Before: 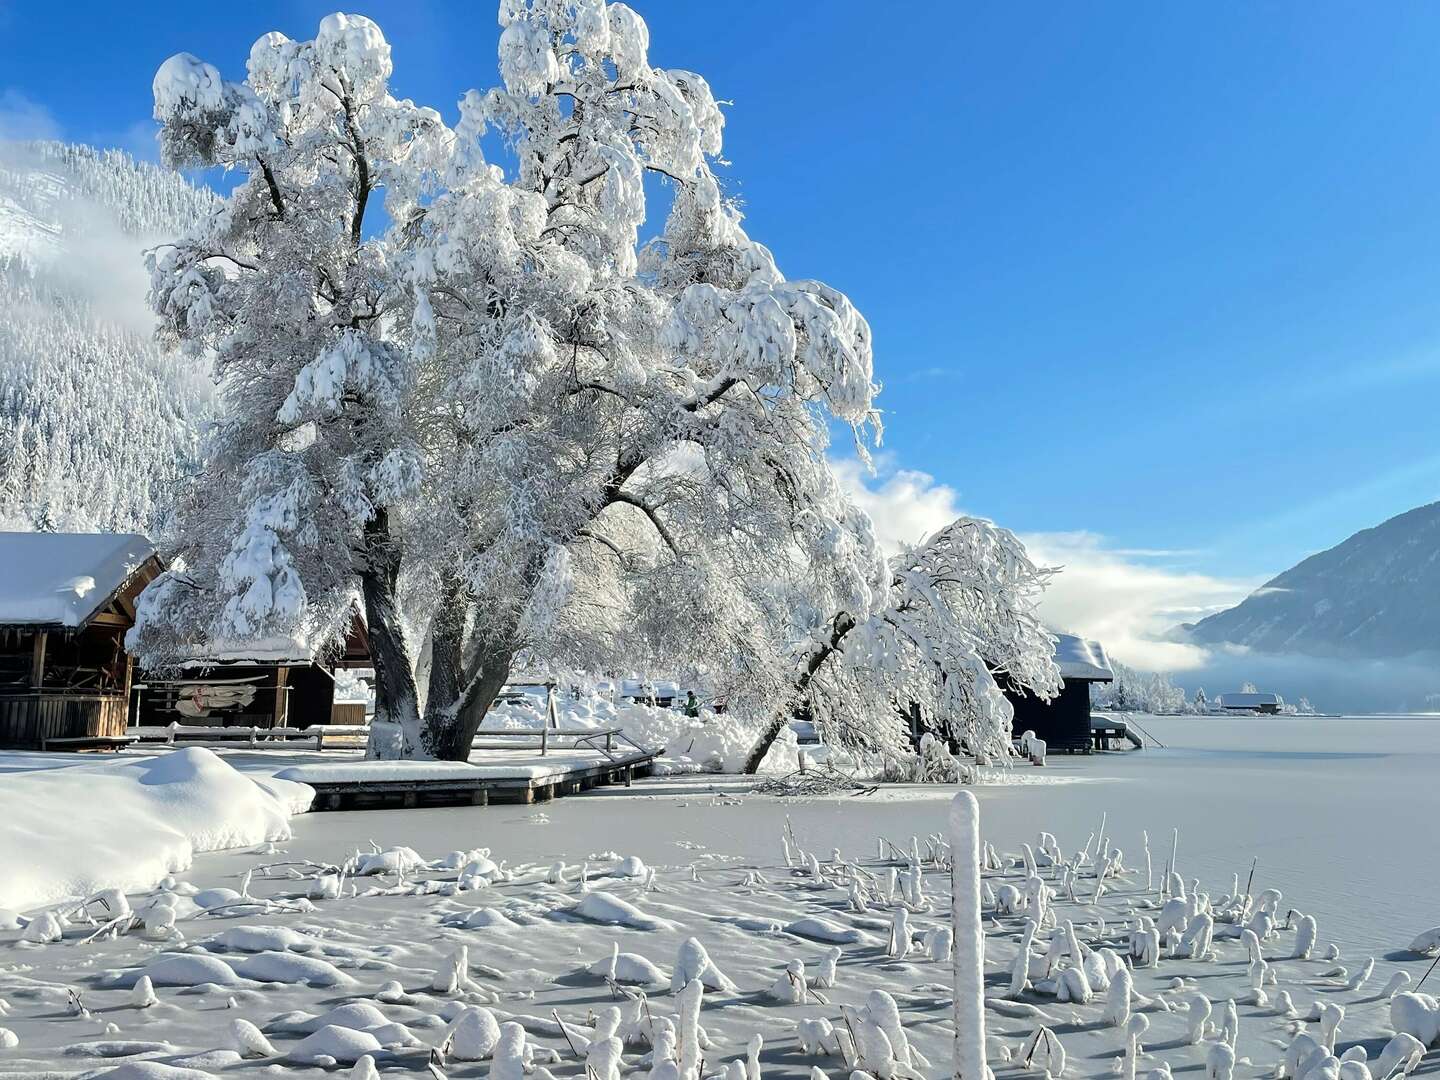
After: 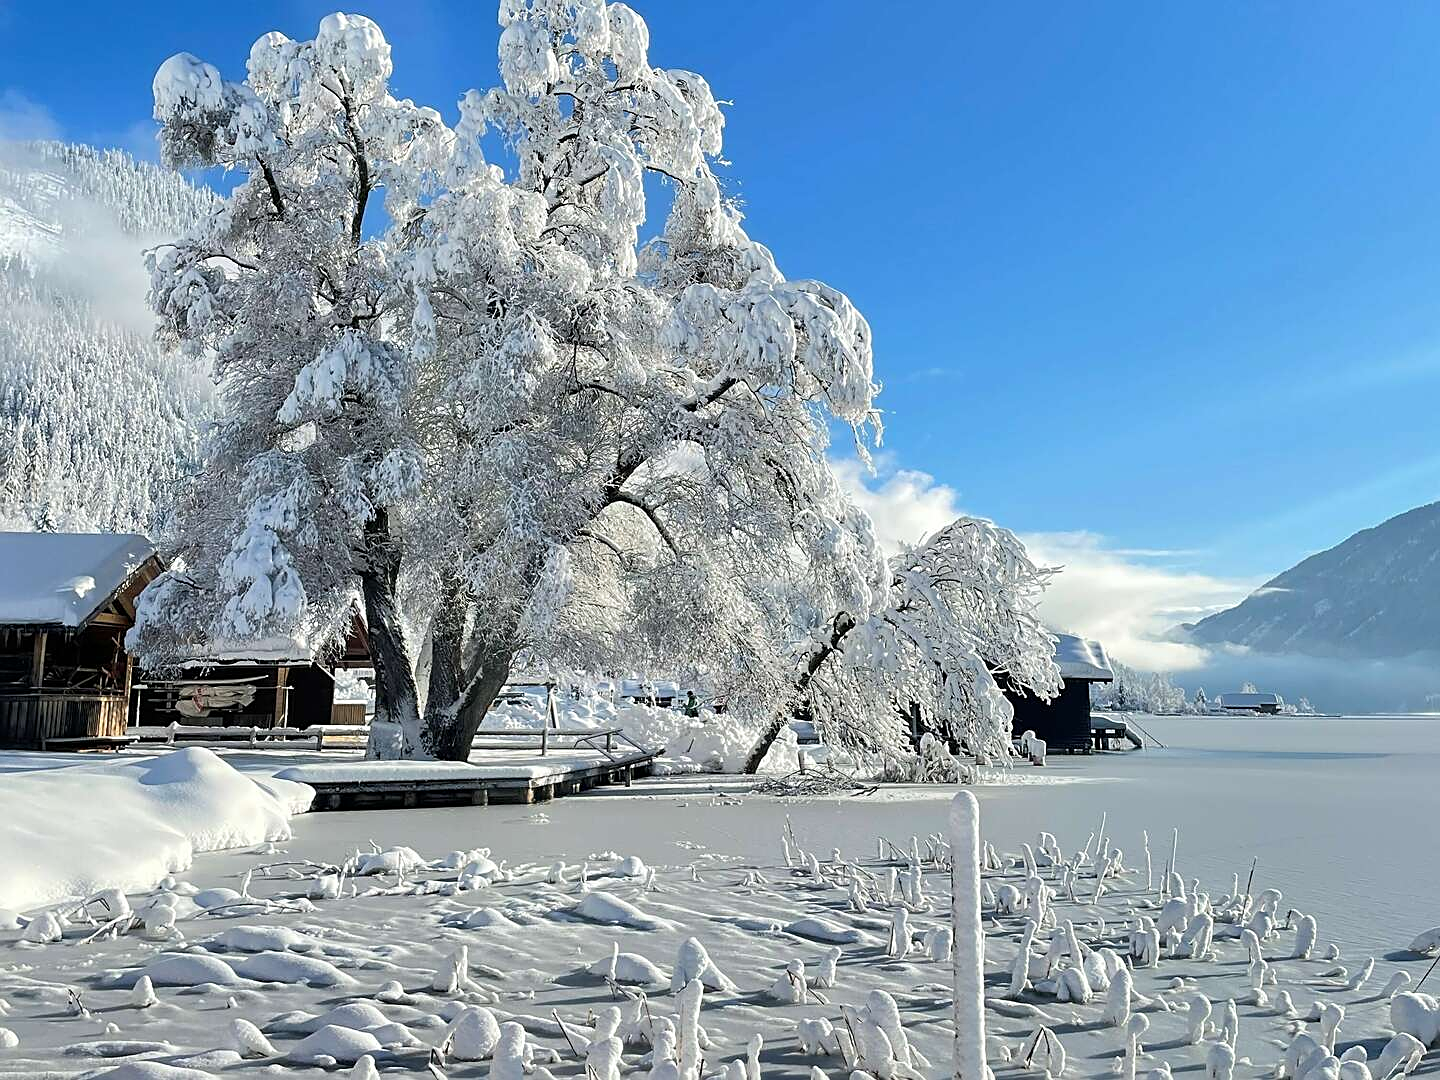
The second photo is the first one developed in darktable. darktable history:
sharpen: amount 0.486
